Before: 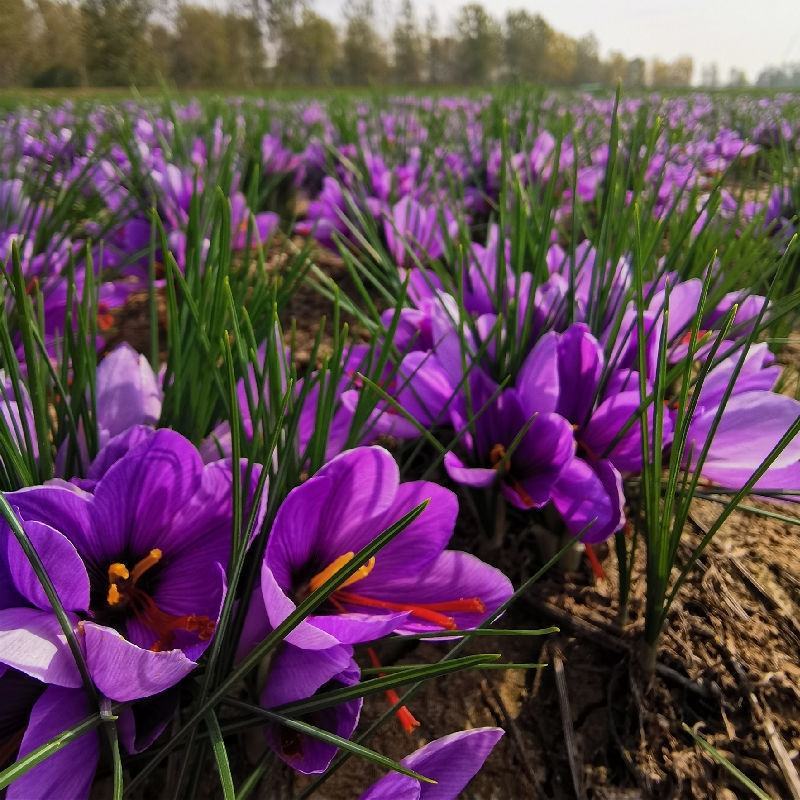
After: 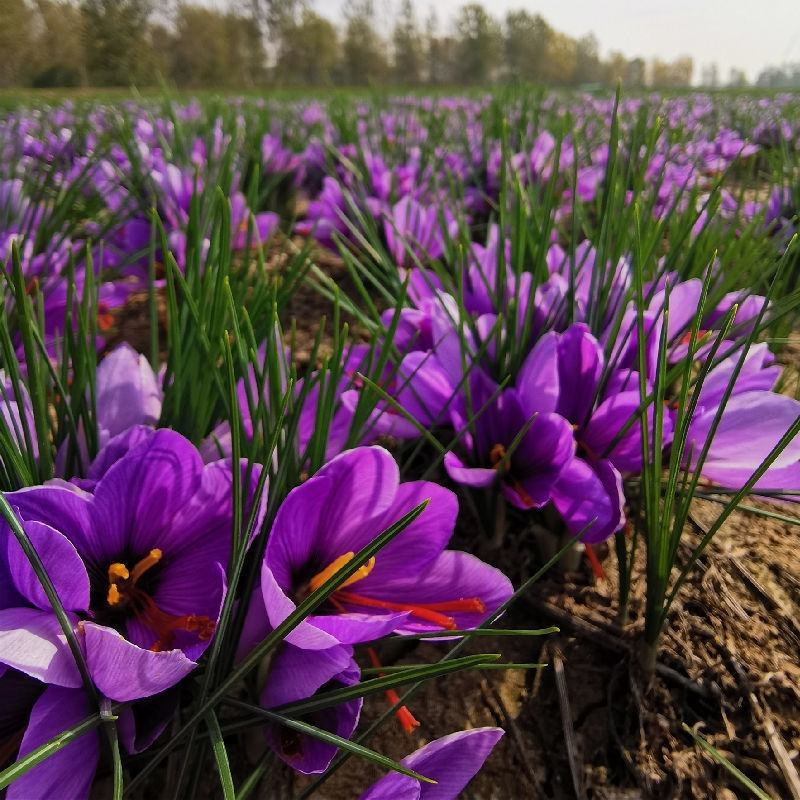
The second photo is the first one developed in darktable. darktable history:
exposure: exposure -0.064 EV, compensate exposure bias true, compensate highlight preservation false
